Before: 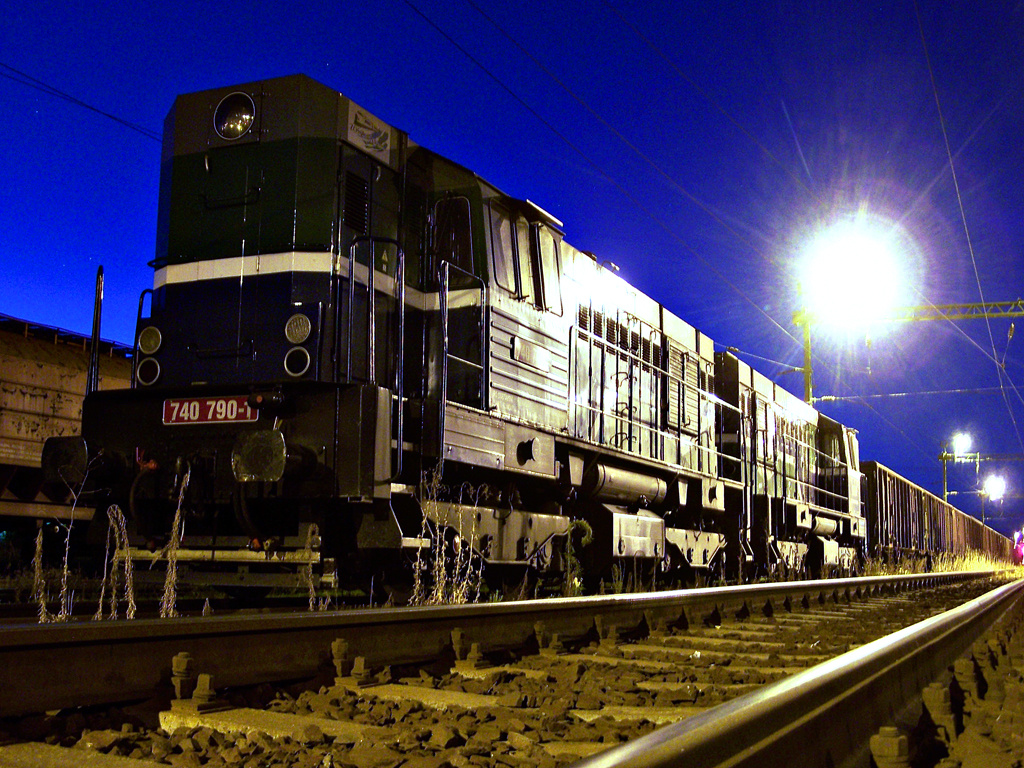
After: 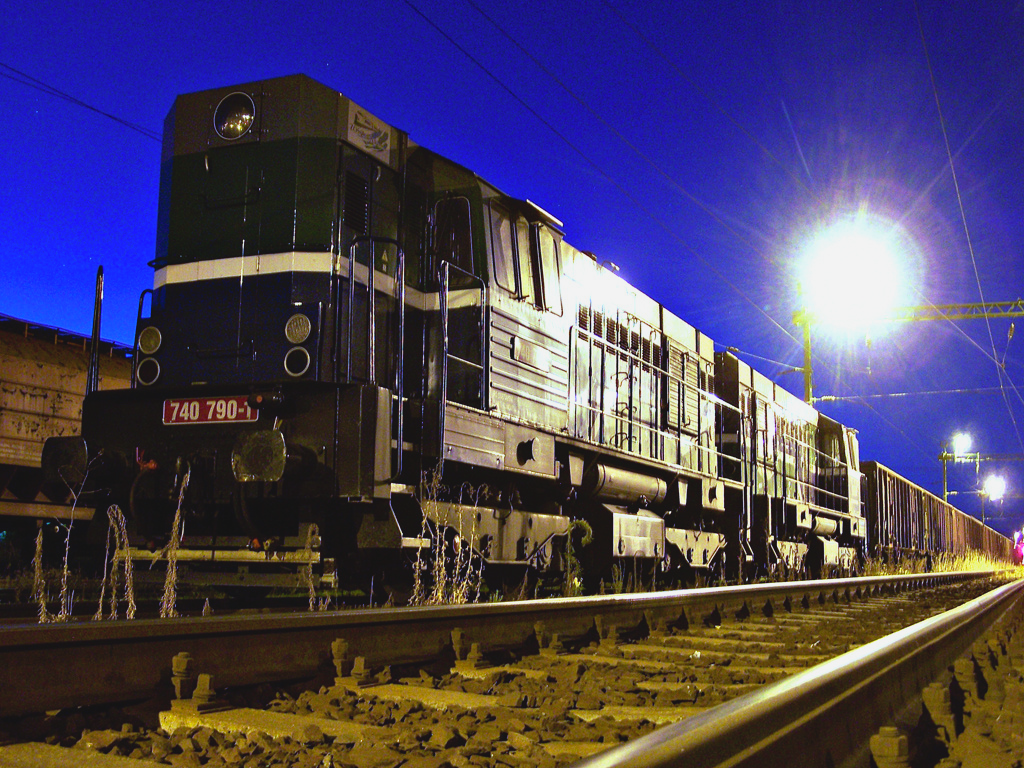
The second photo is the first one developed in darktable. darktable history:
contrast brightness saturation: contrast -0.091, brightness 0.046, saturation 0.077
